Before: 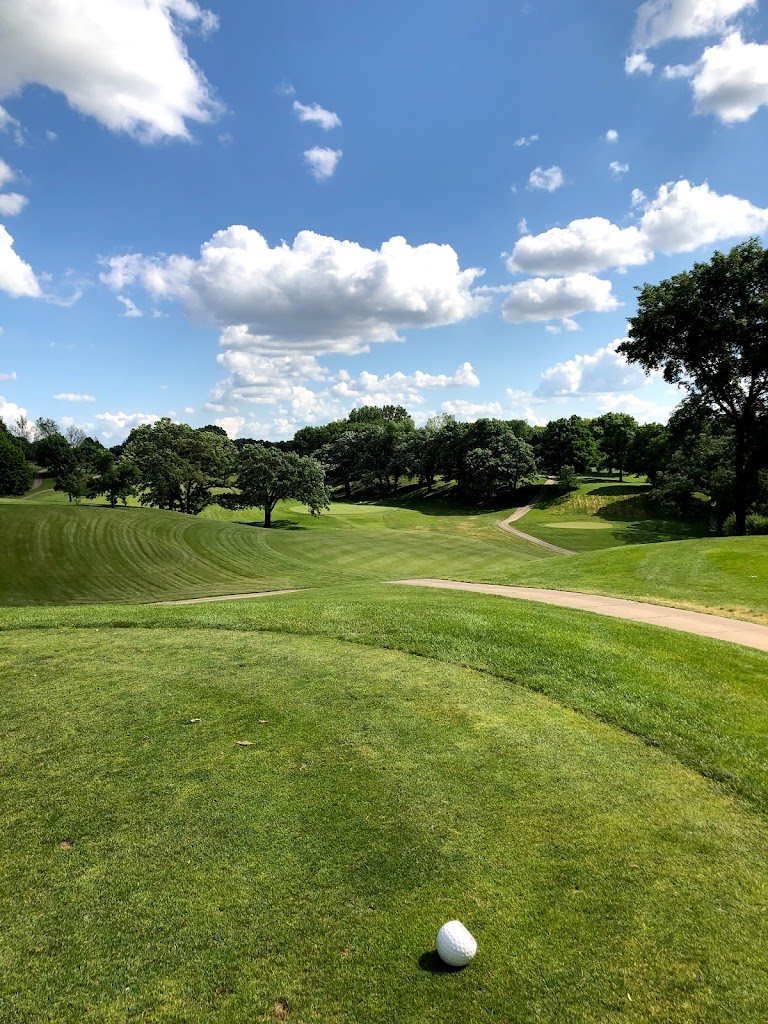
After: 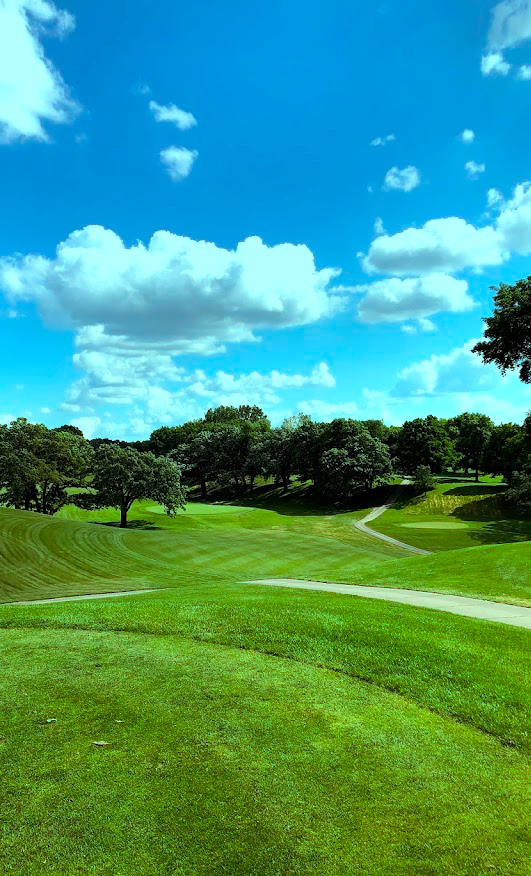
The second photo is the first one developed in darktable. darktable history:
color balance rgb: highlights gain › chroma 5.384%, highlights gain › hue 198.41°, perceptual saturation grading › global saturation 29.545%
crop: left 18.769%, right 12.085%, bottom 14.416%
